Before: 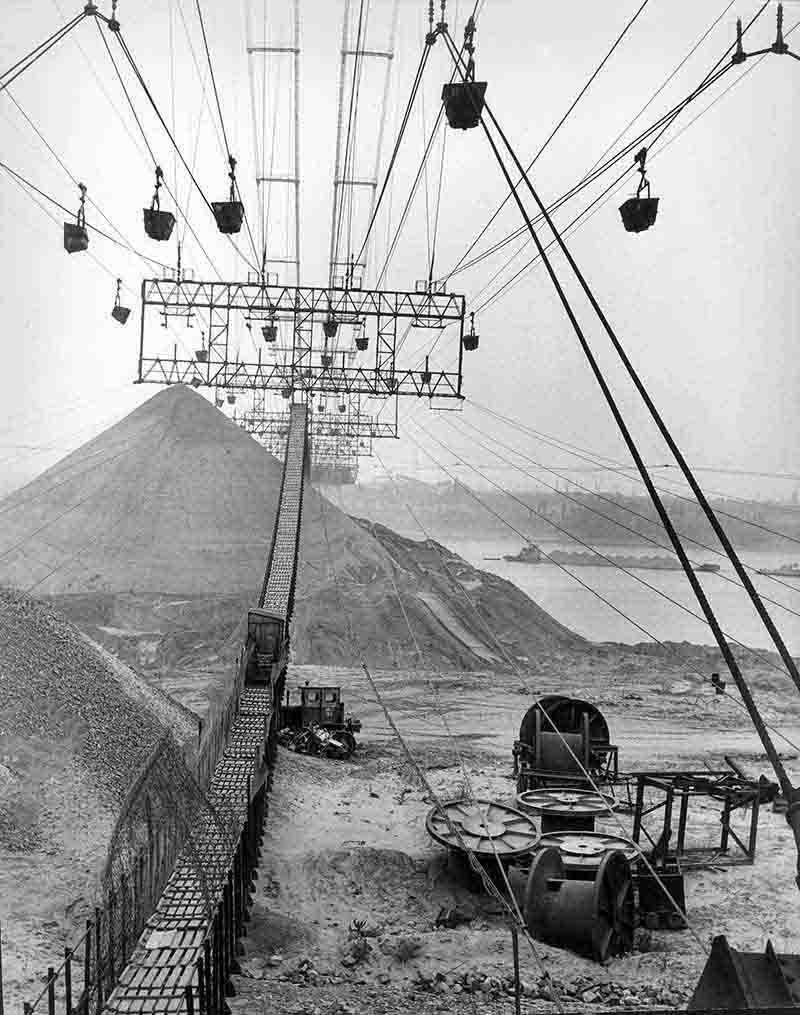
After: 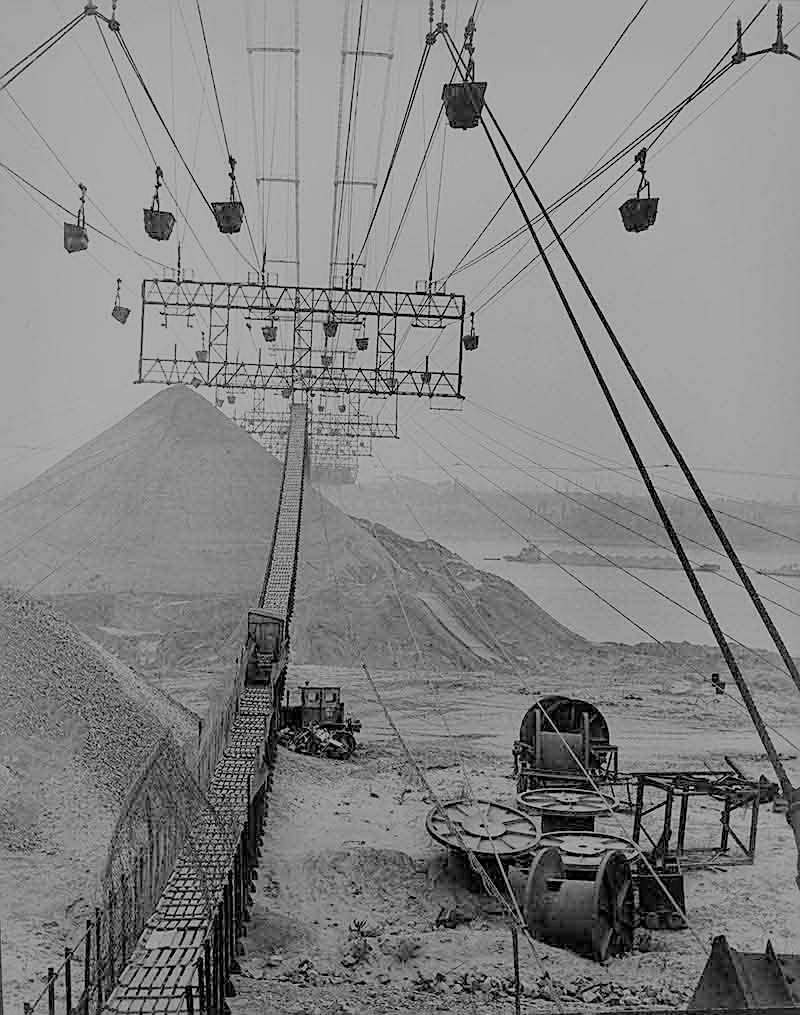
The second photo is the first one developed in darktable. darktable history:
exposure: black level correction -0.003, exposure 0.036 EV, compensate highlight preservation false
sharpen: on, module defaults
filmic rgb: black relative exposure -7.98 EV, white relative exposure 8.06 EV, threshold 5.95 EV, target black luminance 0%, hardness 2.44, latitude 75.94%, contrast 0.573, shadows ↔ highlights balance 0.015%, preserve chrominance no, color science v3 (2019), use custom middle-gray values true, enable highlight reconstruction true
